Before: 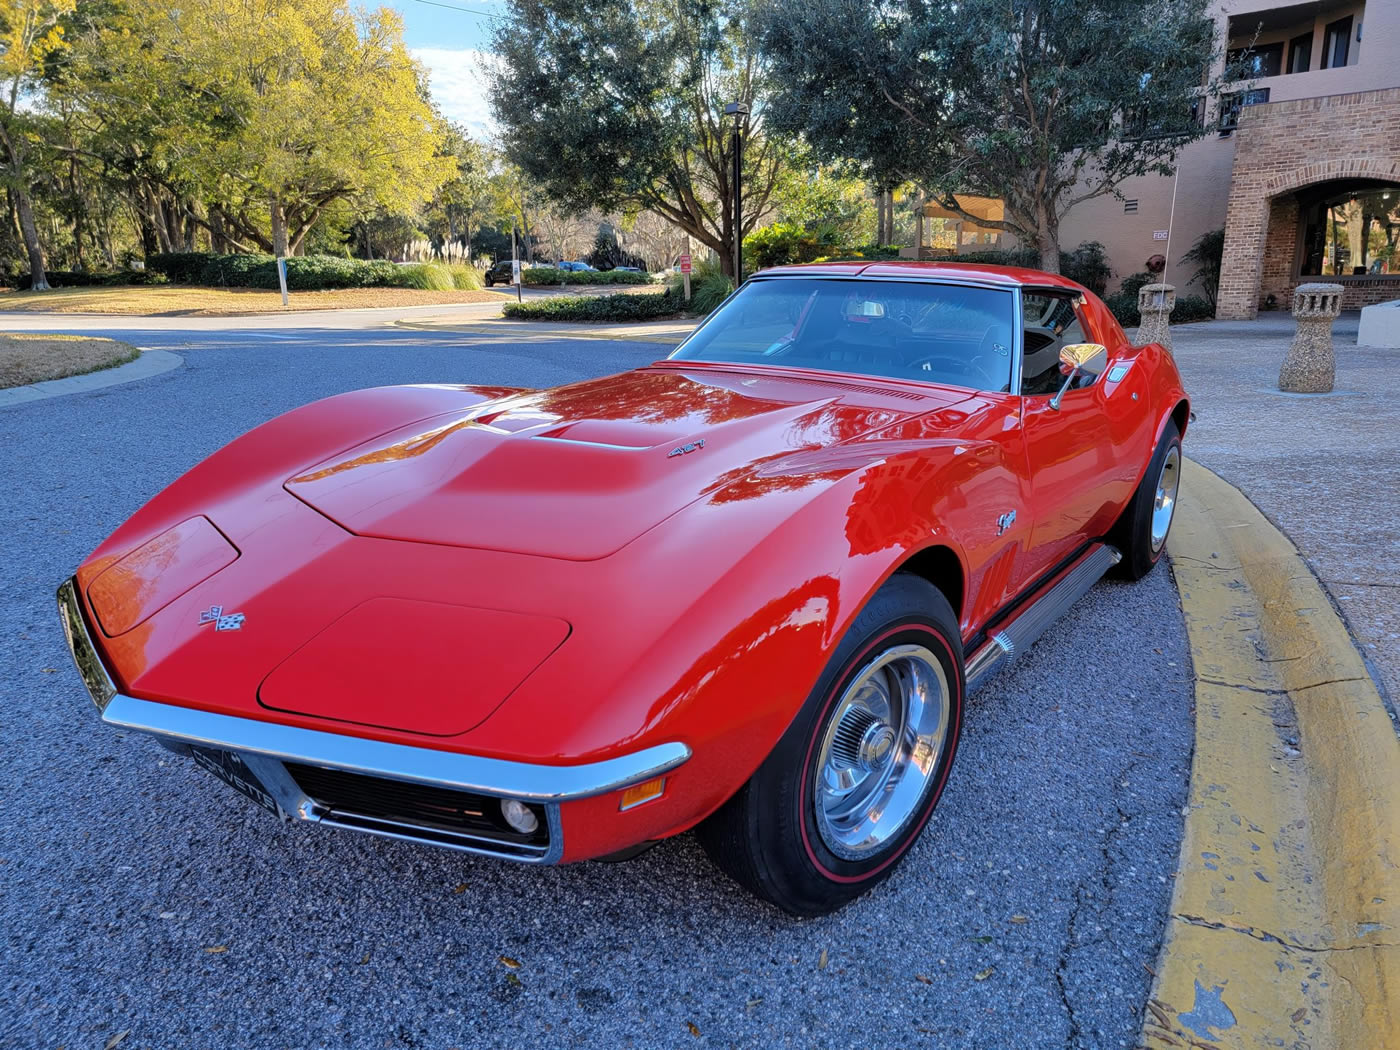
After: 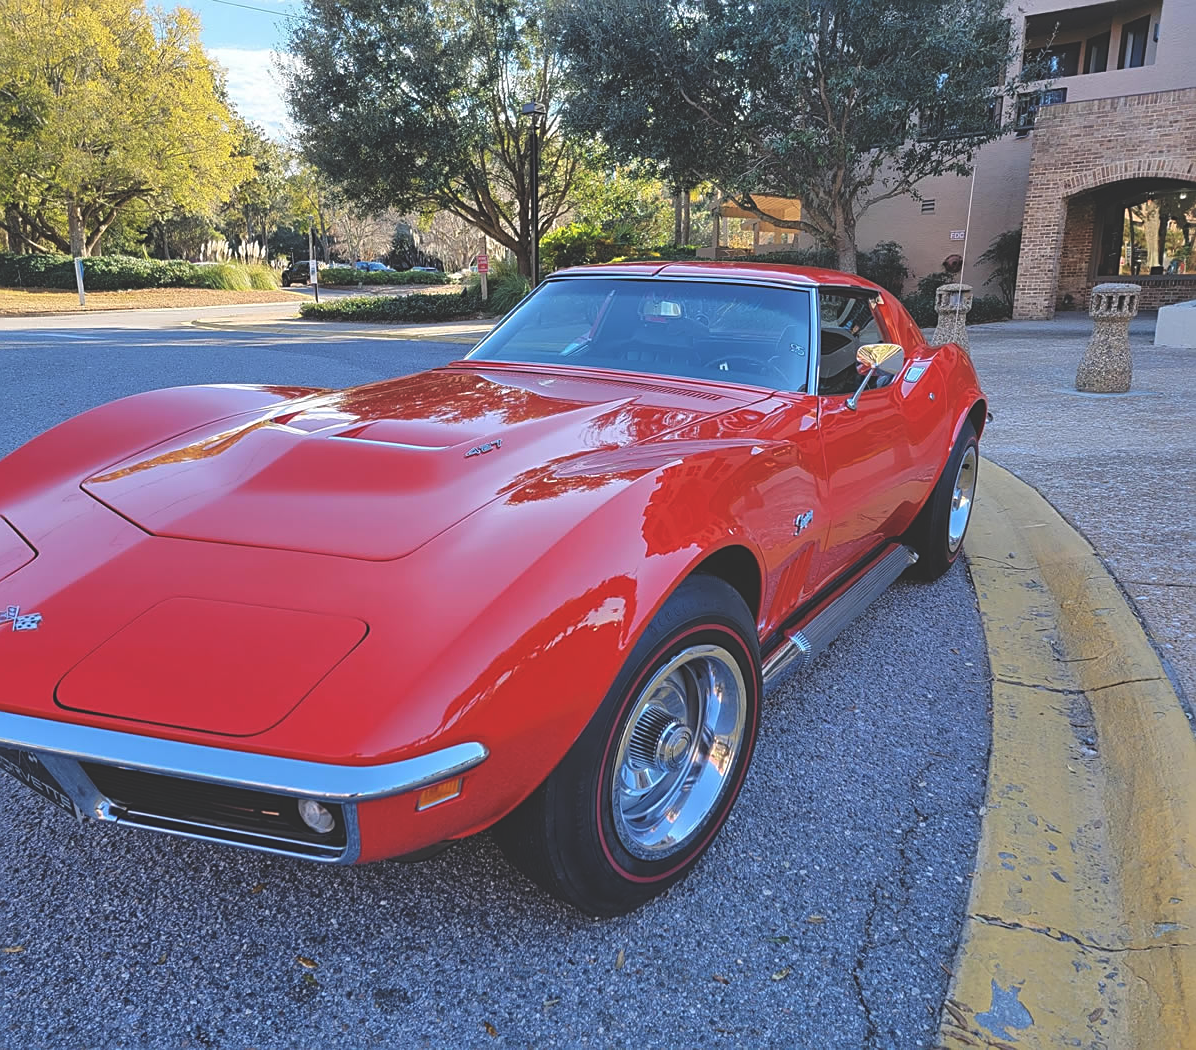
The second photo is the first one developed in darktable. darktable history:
exposure: black level correction -0.027, compensate highlight preservation false
crop and rotate: left 14.517%
sharpen: on, module defaults
